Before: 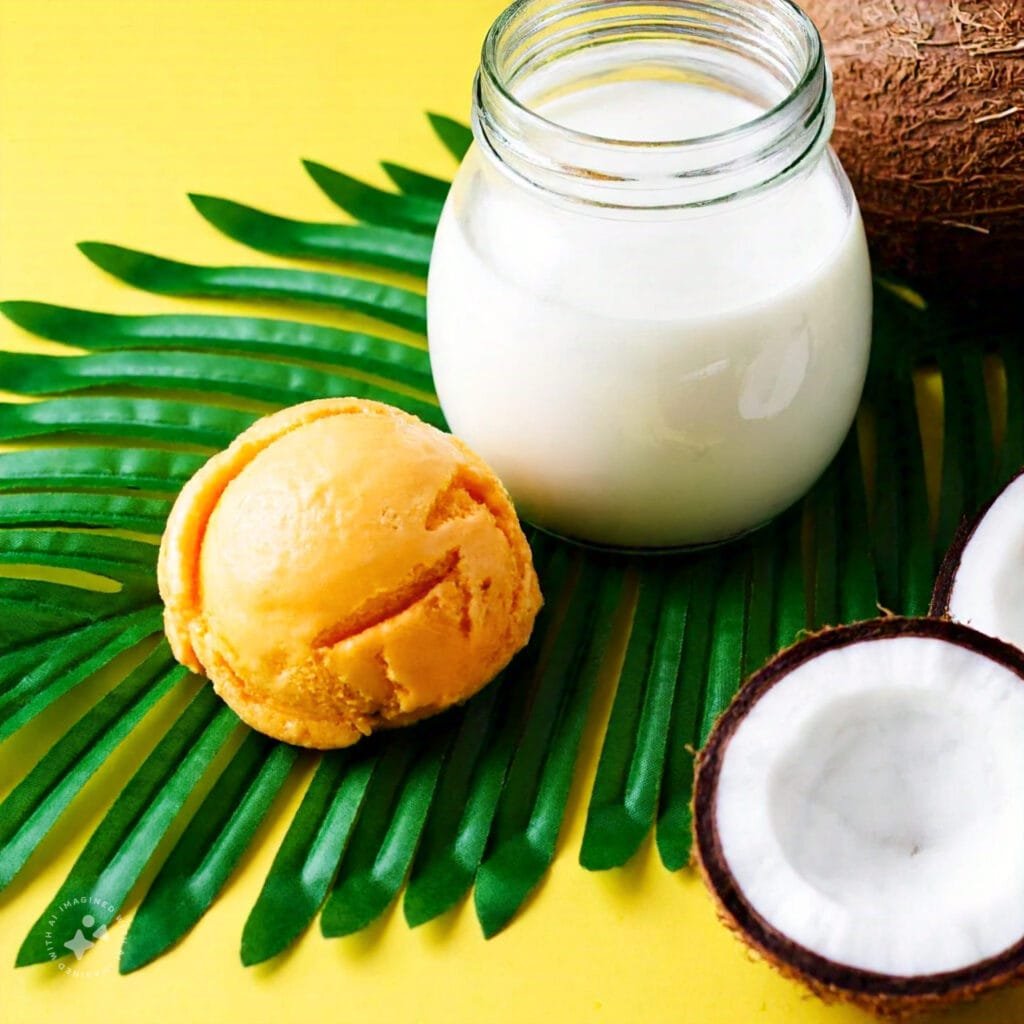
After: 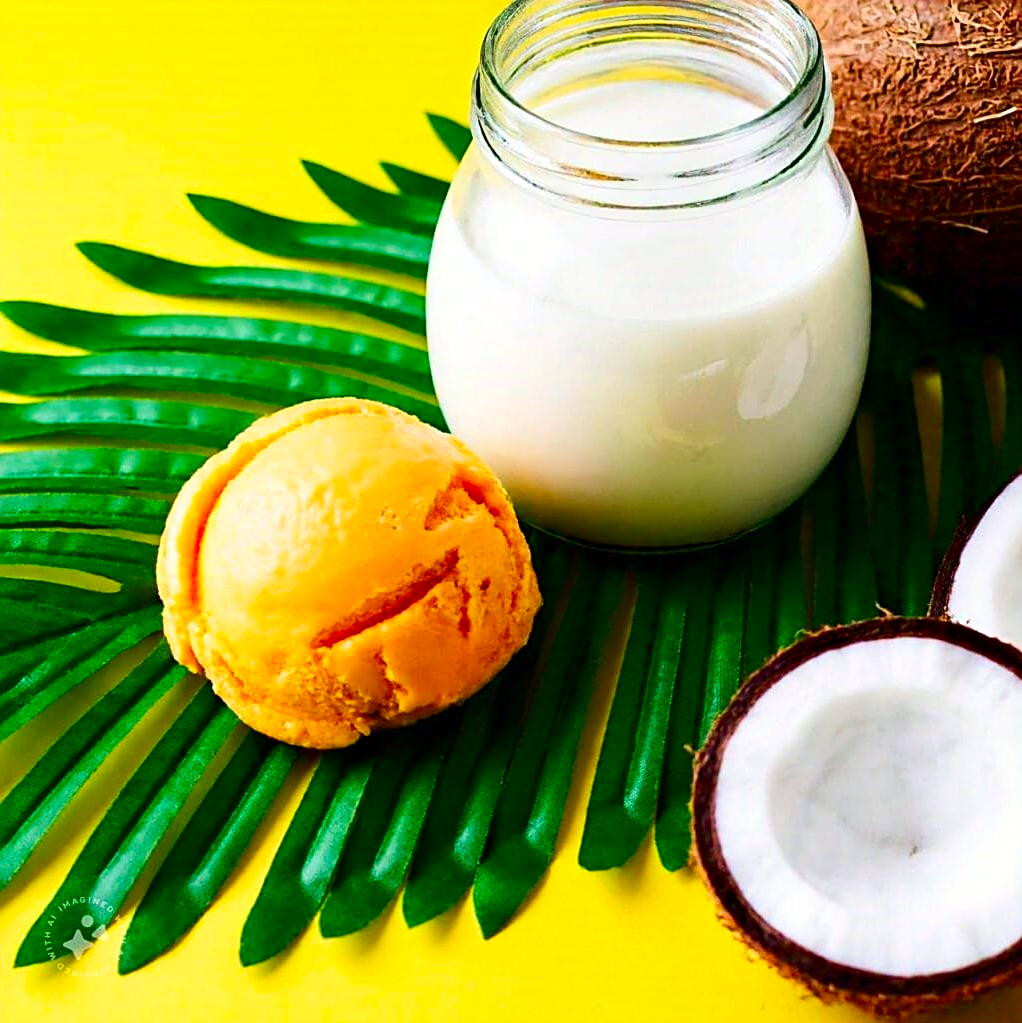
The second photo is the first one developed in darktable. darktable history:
haze removal: compatibility mode true, adaptive false
sharpen: on, module defaults
contrast brightness saturation: contrast 0.155, saturation 0.329
crop: left 0.149%
